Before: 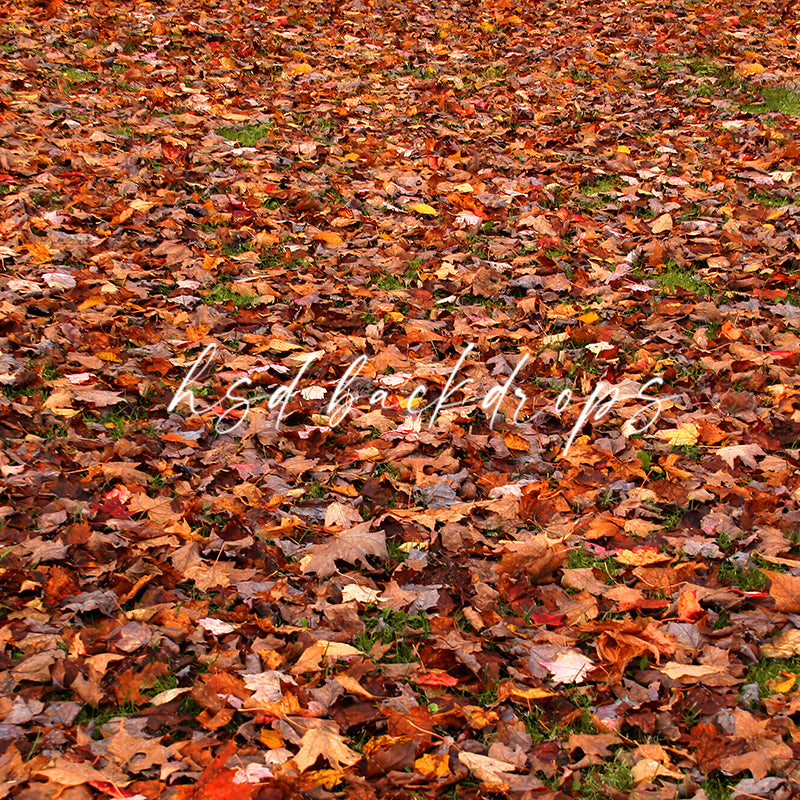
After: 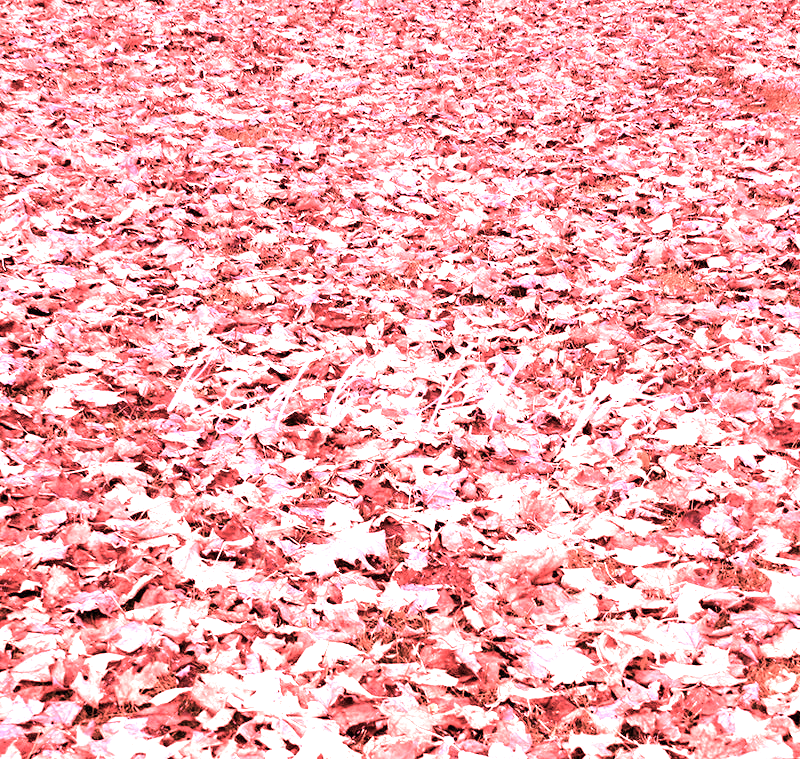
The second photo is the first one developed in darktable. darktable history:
color balance: input saturation 100.43%, contrast fulcrum 14.22%, output saturation 70.41%
white balance: red 4.26, blue 1.802
graduated density: hue 238.83°, saturation 50%
crop and rotate: top 0%, bottom 5.097%
